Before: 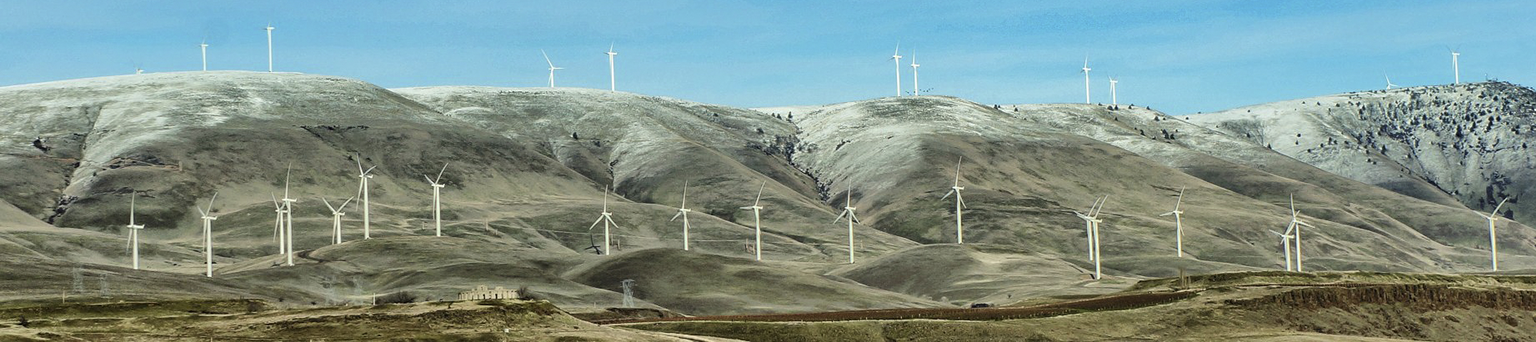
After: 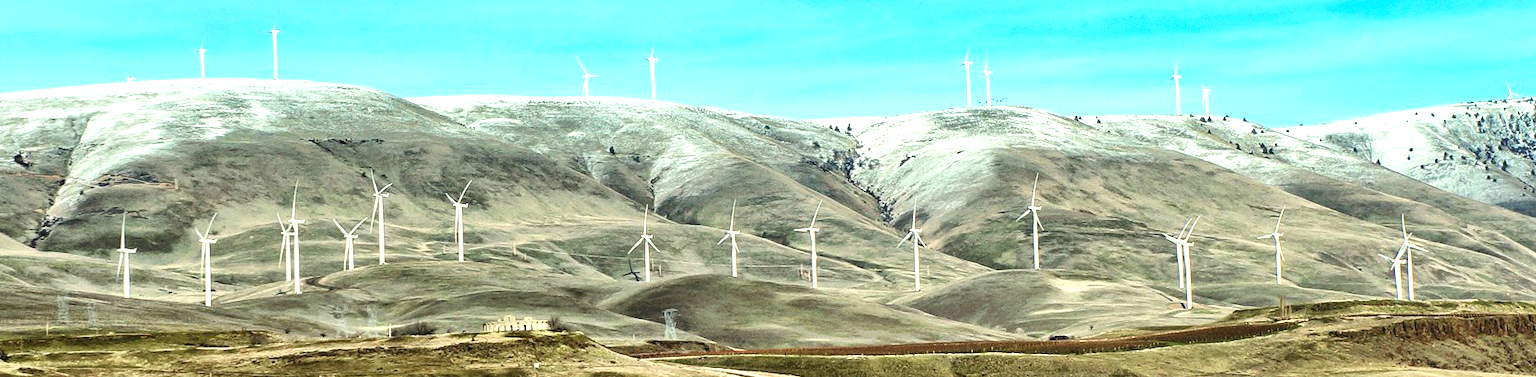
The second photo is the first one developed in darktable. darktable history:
crop and rotate: left 1.381%, right 8.018%
exposure: black level correction 0, exposure 1 EV, compensate highlight preservation false
